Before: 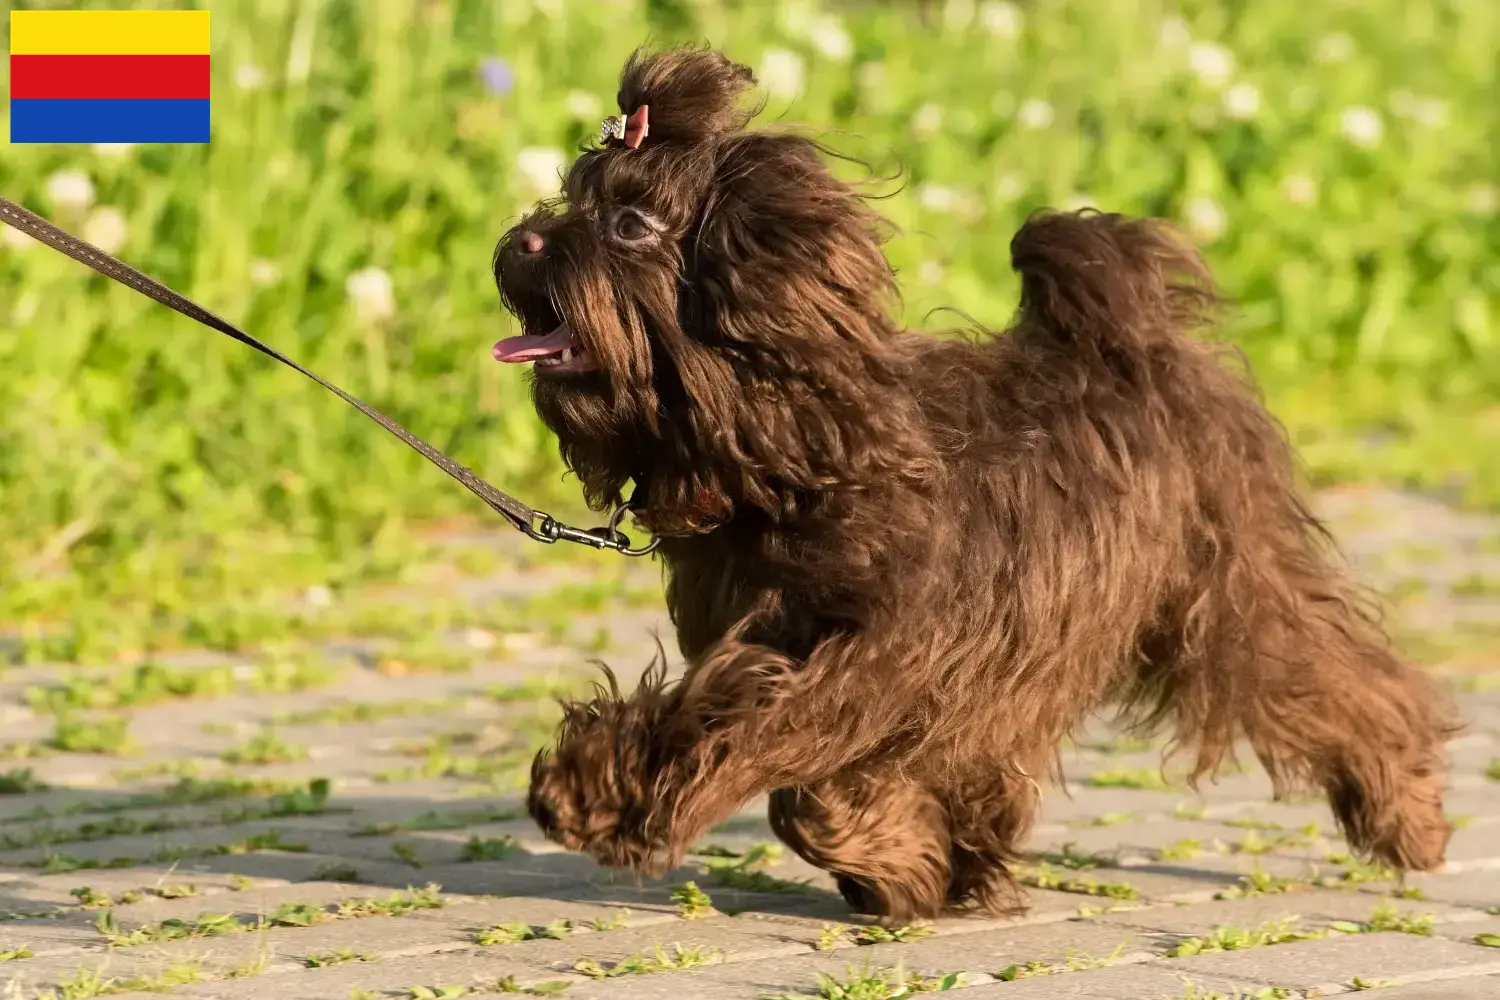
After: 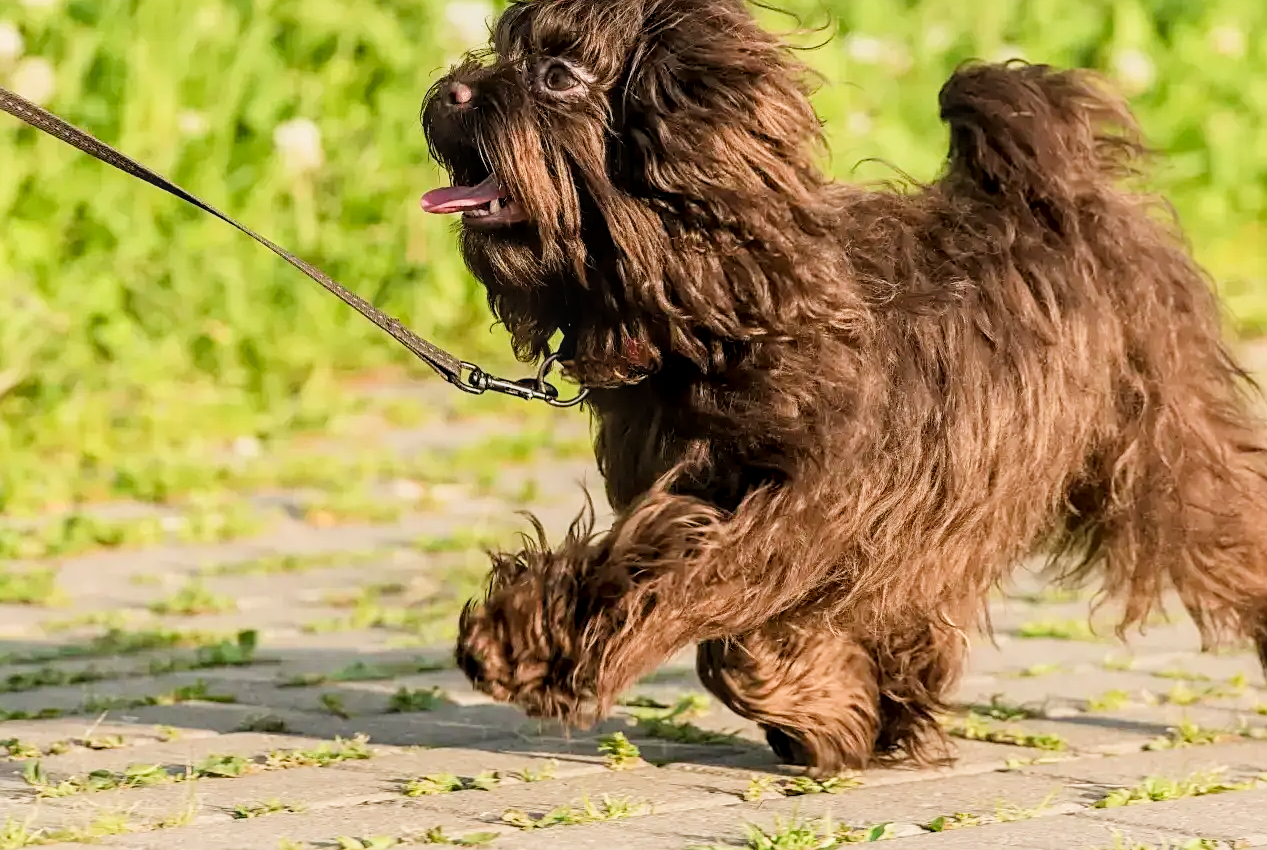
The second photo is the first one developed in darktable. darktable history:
sharpen: on, module defaults
crop and rotate: left 4.862%, top 14.929%, right 10.646%
exposure: exposure 0.603 EV, compensate exposure bias true, compensate highlight preservation false
filmic rgb: black relative exposure -7.97 EV, white relative exposure 3.9 EV, hardness 4.27
local contrast: on, module defaults
